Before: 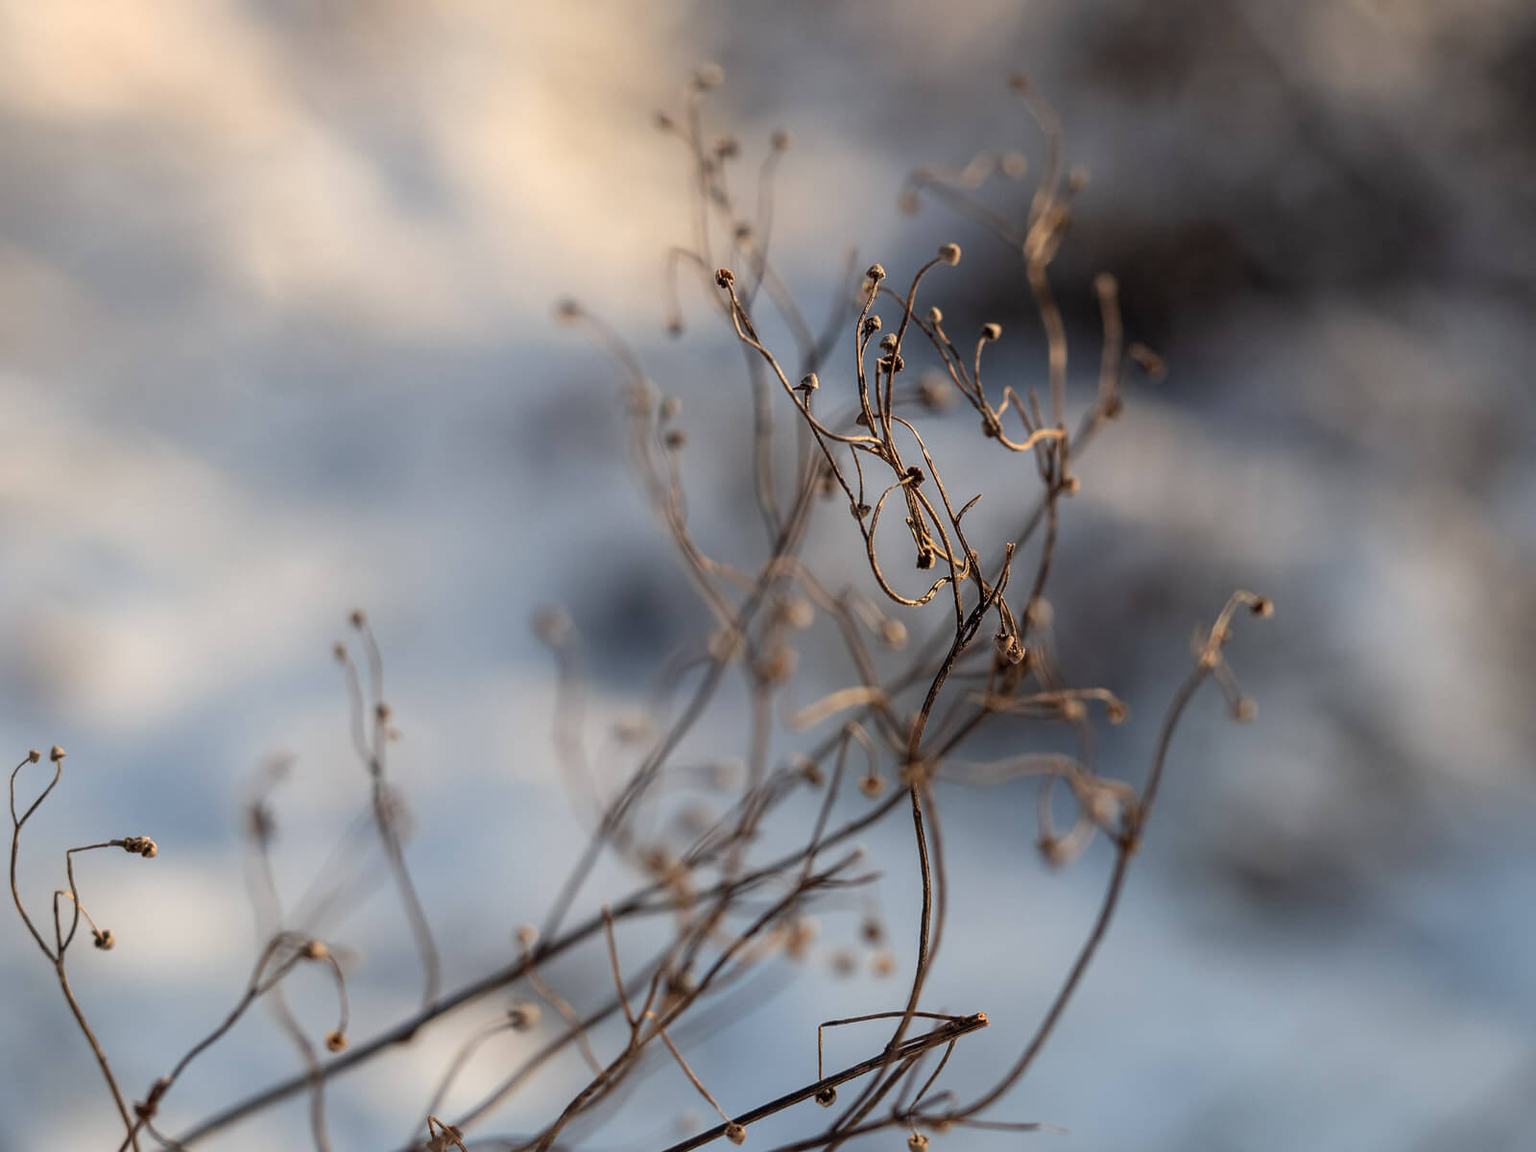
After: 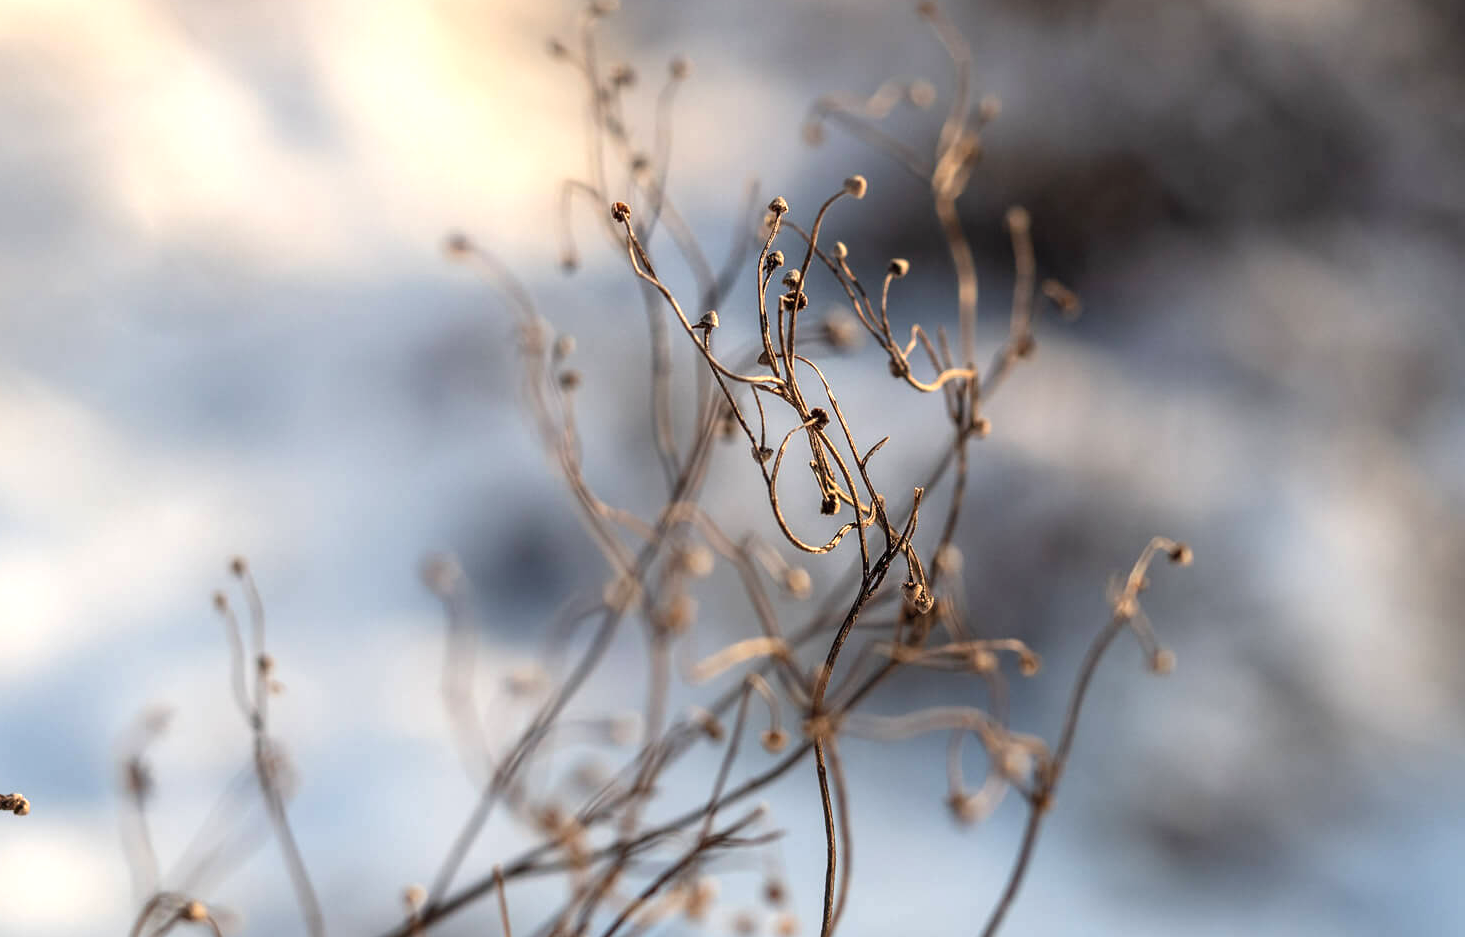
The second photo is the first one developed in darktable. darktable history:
exposure: exposure 0.667 EV, compensate exposure bias true, compensate highlight preservation false
crop: left 8.377%, top 6.555%, bottom 15.337%
